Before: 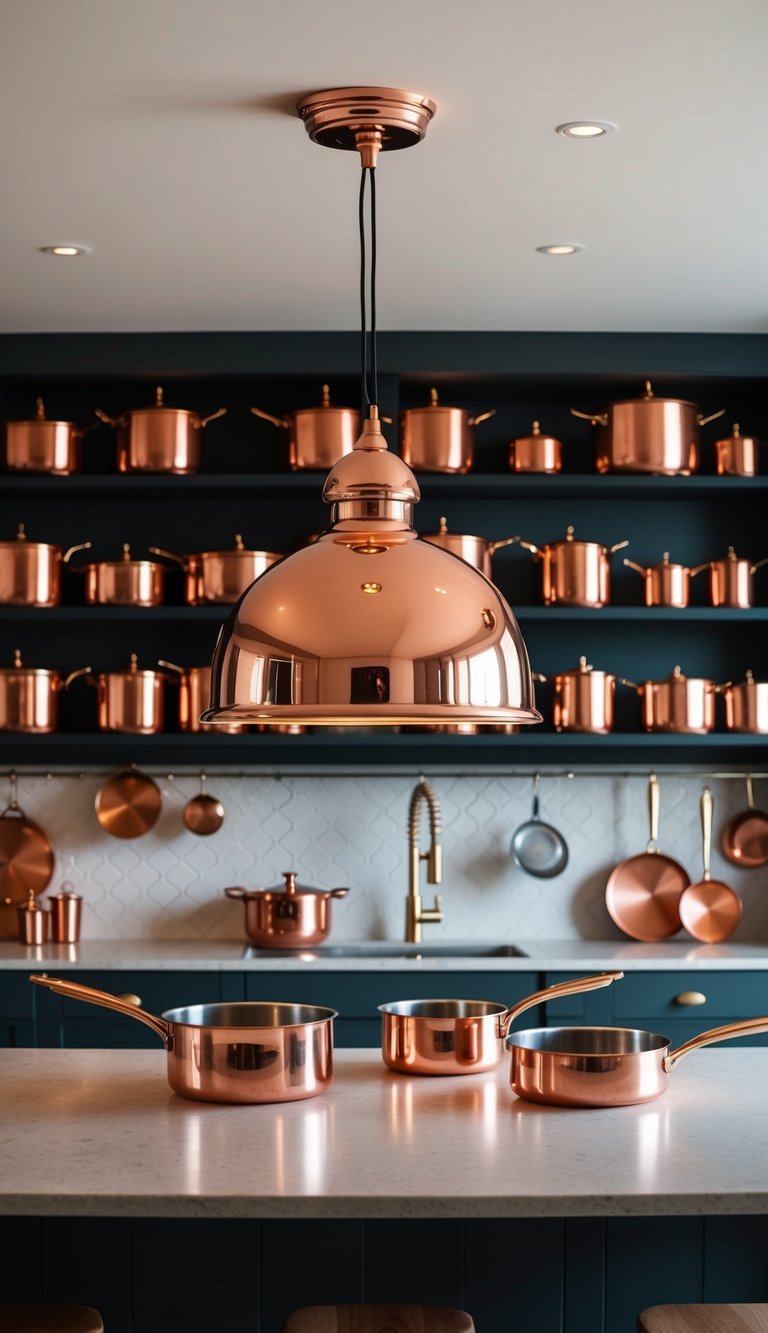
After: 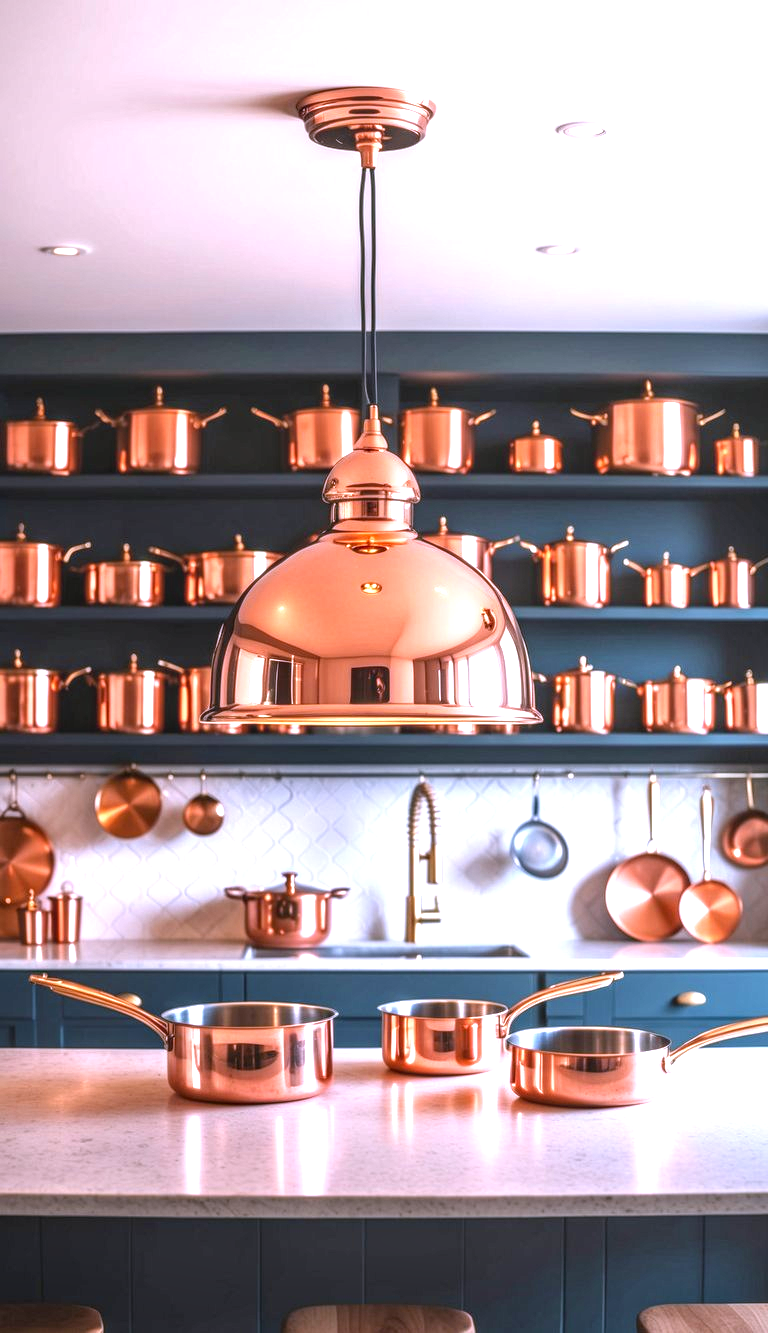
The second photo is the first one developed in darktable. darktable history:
local contrast: highlights 0%, shadows 0%, detail 133%
white balance: red 1.042, blue 1.17
exposure: black level correction 0, exposure 1.388 EV, compensate exposure bias true, compensate highlight preservation false
